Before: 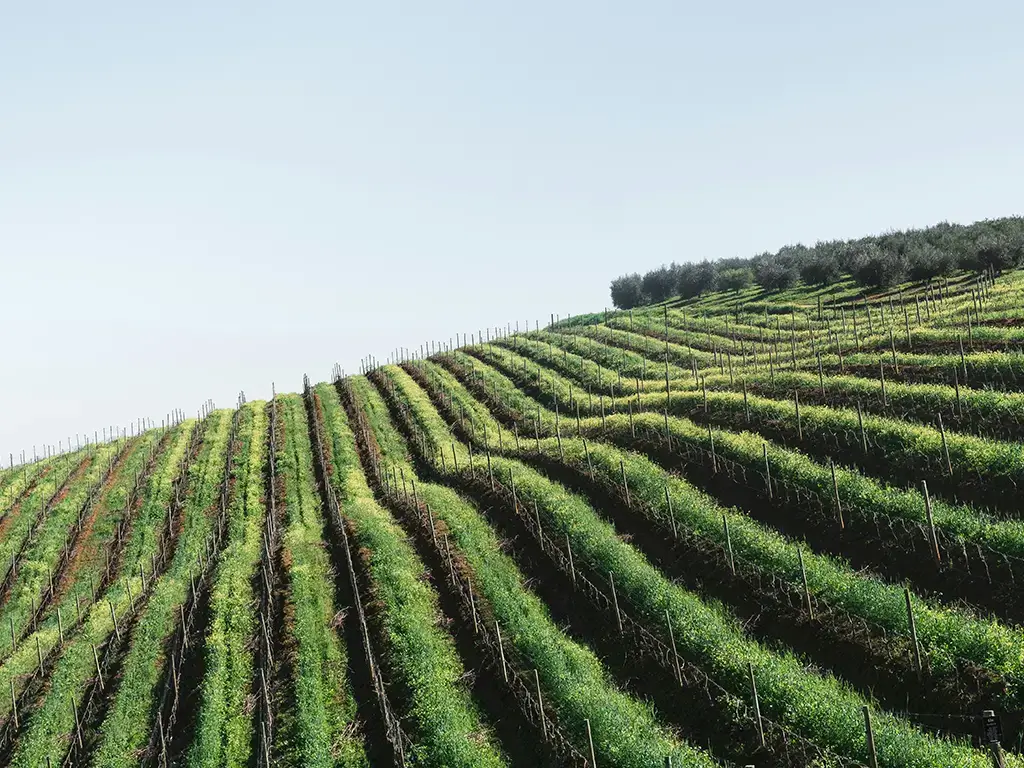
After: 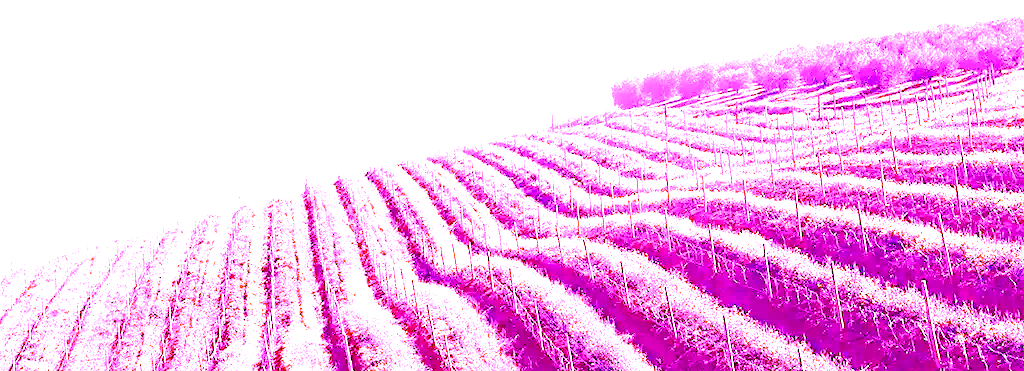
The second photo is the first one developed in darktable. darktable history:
color correction: highlights a* -6.69, highlights b* 0.49
white balance: red 8, blue 8
crop and rotate: top 26.056%, bottom 25.543%
color balance rgb: perceptual saturation grading › global saturation 20%, perceptual saturation grading › highlights -25%, perceptual saturation grading › shadows 25%
